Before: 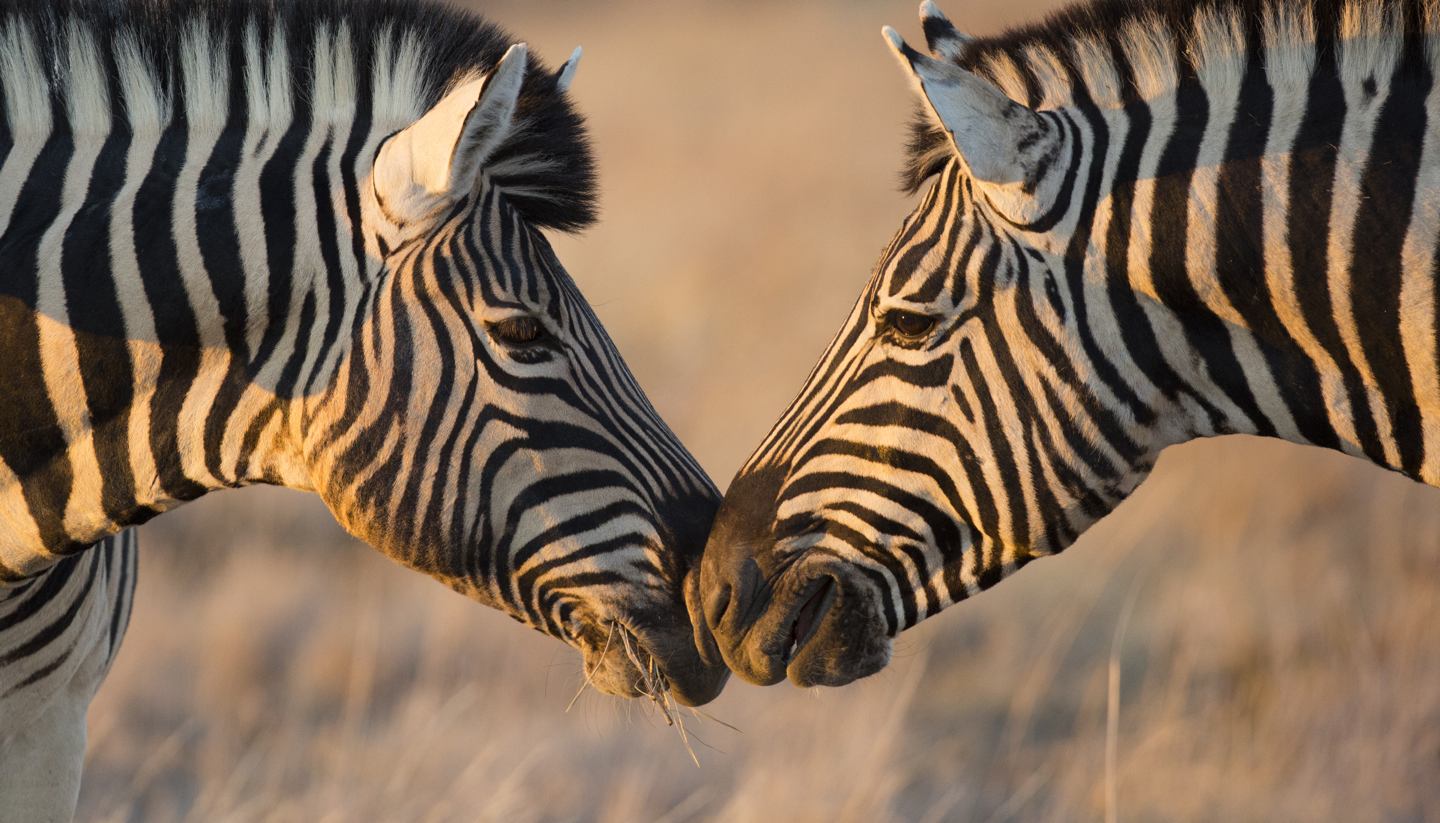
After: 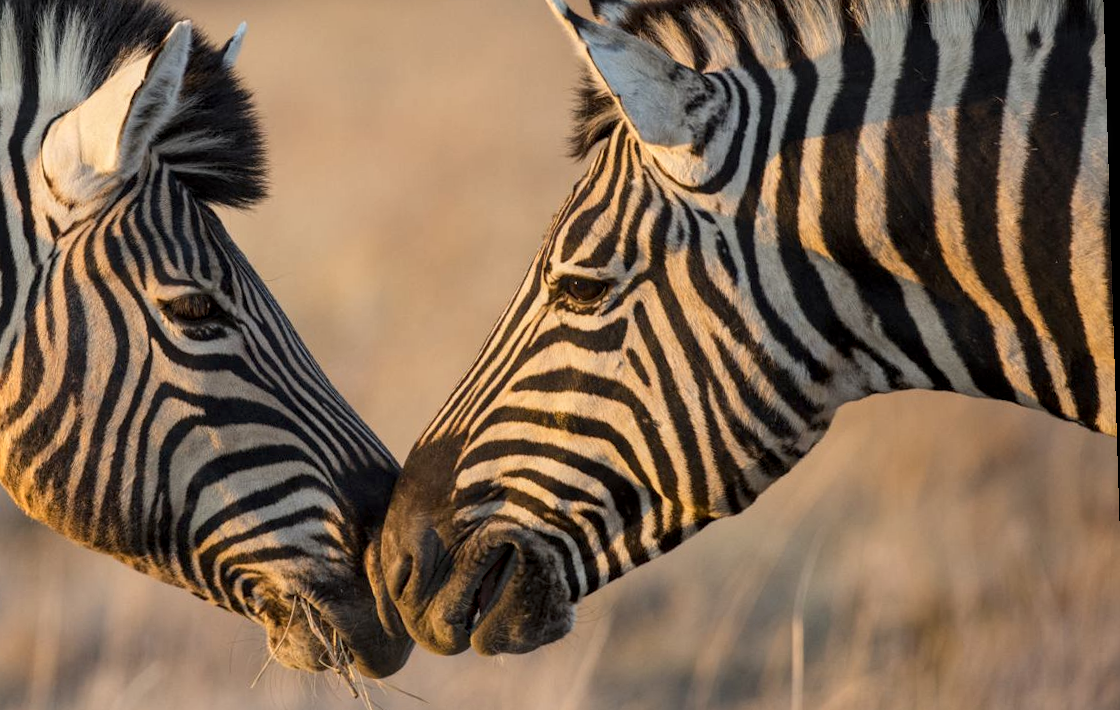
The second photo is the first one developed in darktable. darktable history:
crop: left 23.095%, top 5.827%, bottom 11.854%
local contrast: detail 130%
rotate and perspective: rotation -1.77°, lens shift (horizontal) 0.004, automatic cropping off
